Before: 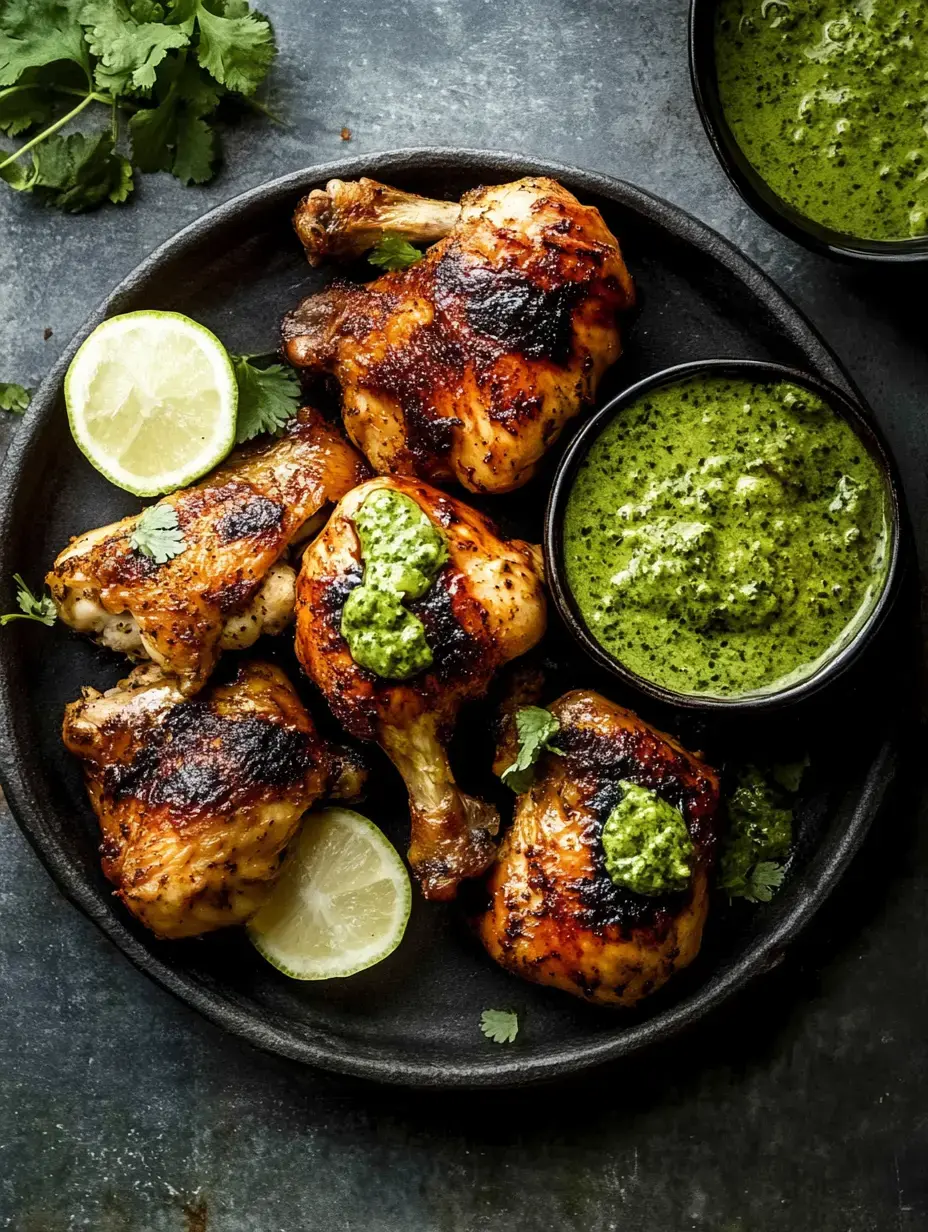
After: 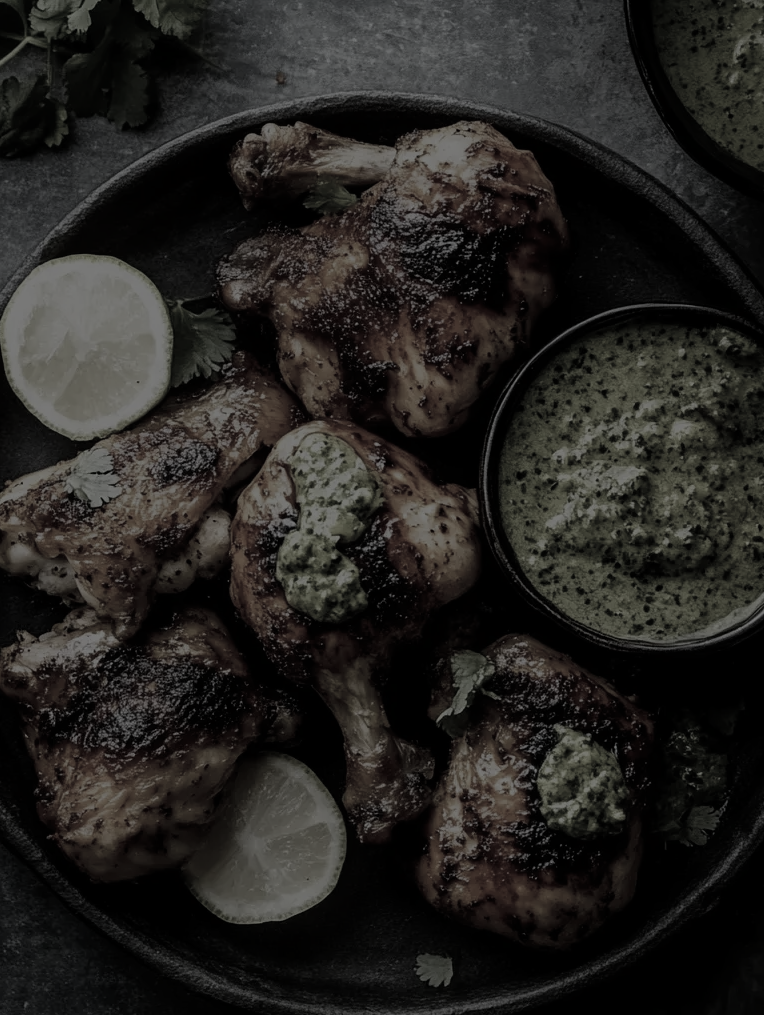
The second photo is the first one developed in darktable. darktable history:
crop and rotate: left 7.107%, top 4.547%, right 10.524%, bottom 13.049%
exposure: exposure -2.377 EV, compensate highlight preservation false
contrast brightness saturation: contrast 0.014, saturation -0.062
color correction: highlights b* -0.006, saturation 0.225
